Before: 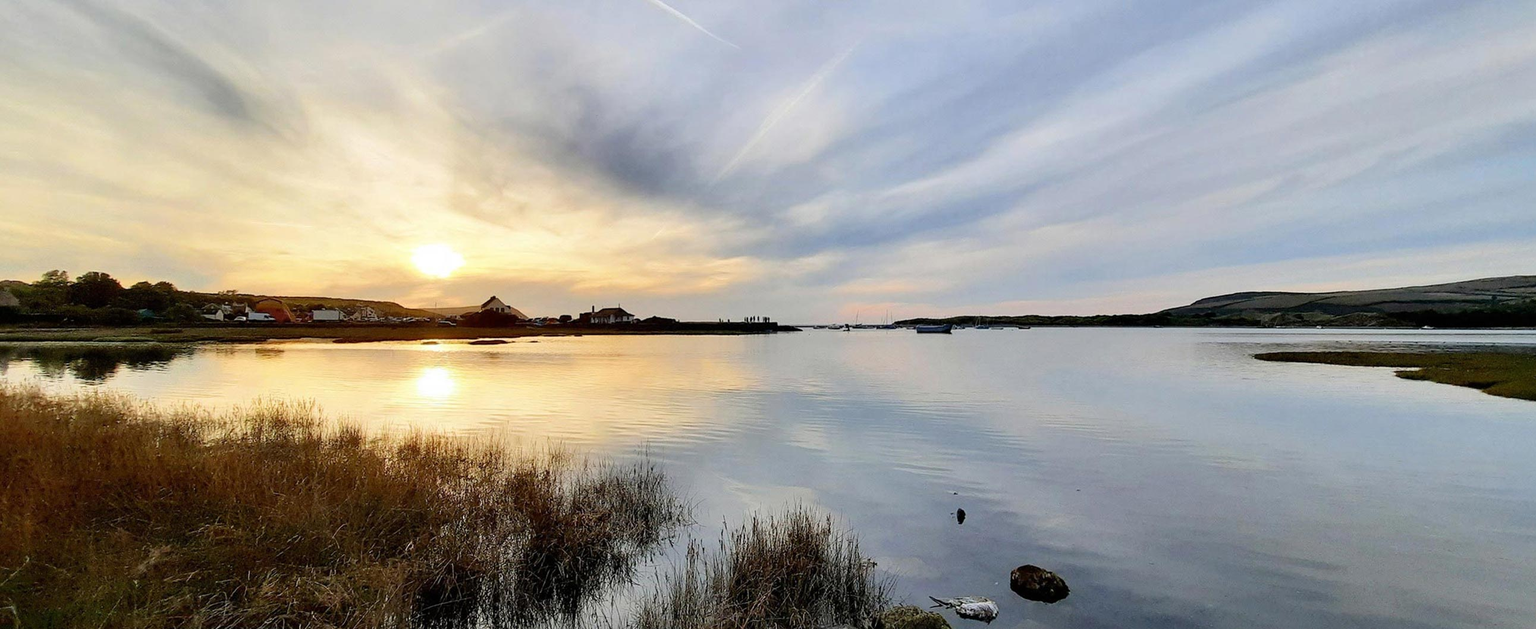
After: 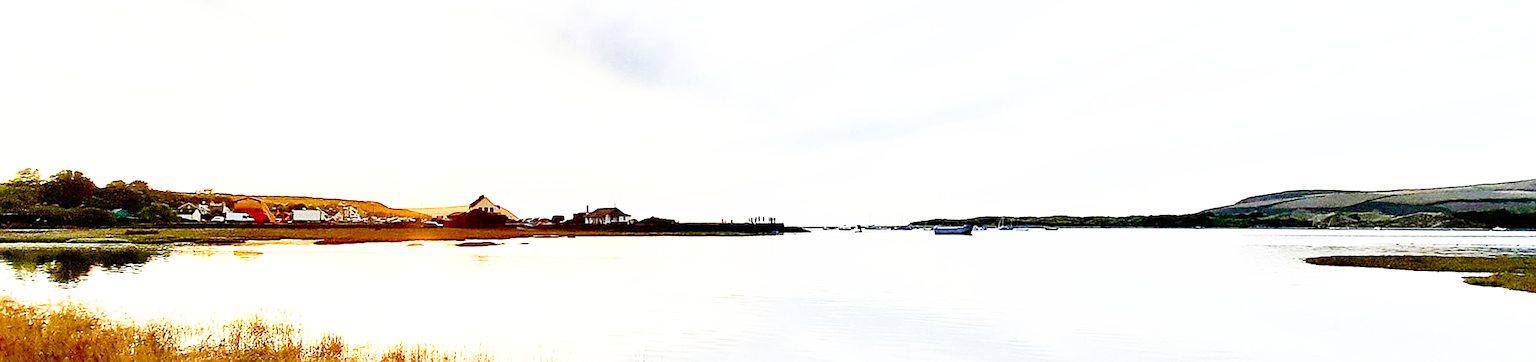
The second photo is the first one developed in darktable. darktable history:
crop: left 1.744%, top 19.225%, right 5.069%, bottom 28.357%
base curve: curves: ch0 [(0, 0) (0.012, 0.01) (0.073, 0.168) (0.31, 0.711) (0.645, 0.957) (1, 1)], preserve colors none
exposure: exposure 1 EV, compensate highlight preservation false
color balance rgb: perceptual saturation grading › global saturation 20%, perceptual saturation grading › highlights -25%, perceptual saturation grading › shadows 50%, global vibrance -25%
sharpen: on, module defaults
rotate and perspective: lens shift (horizontal) -0.055, automatic cropping off
